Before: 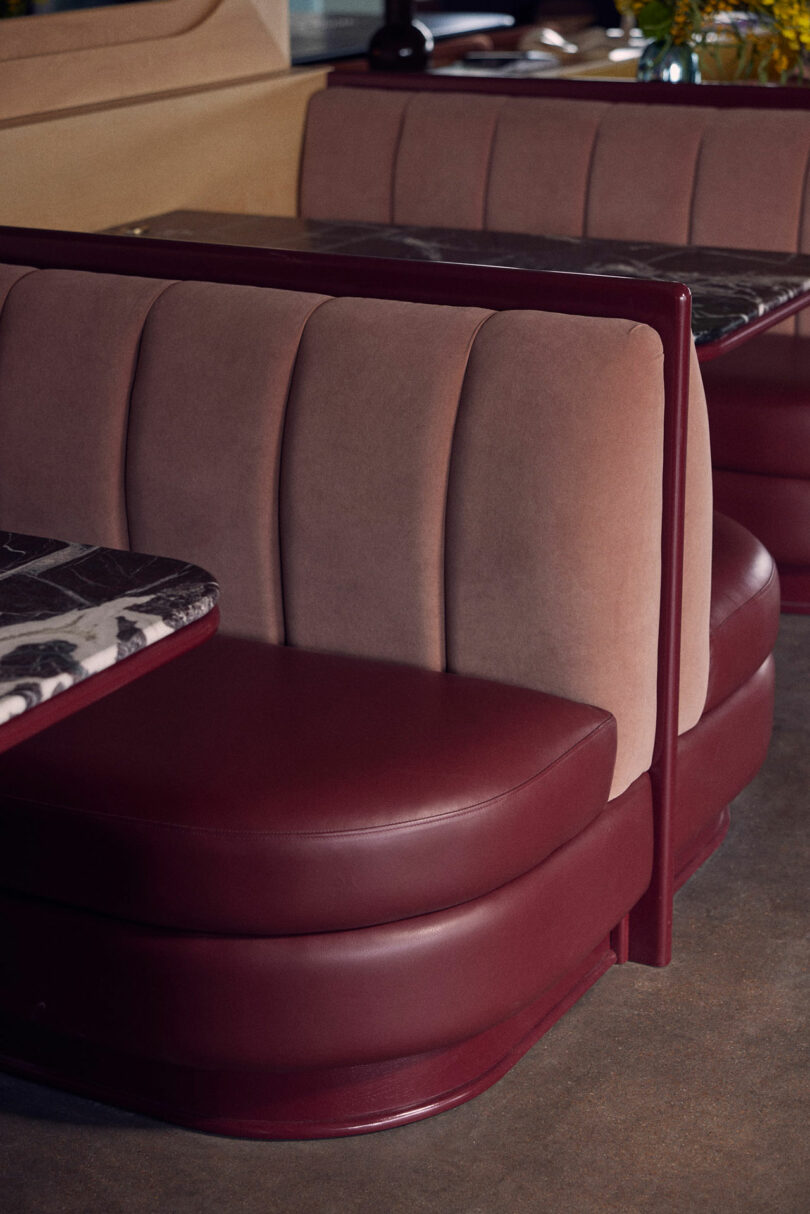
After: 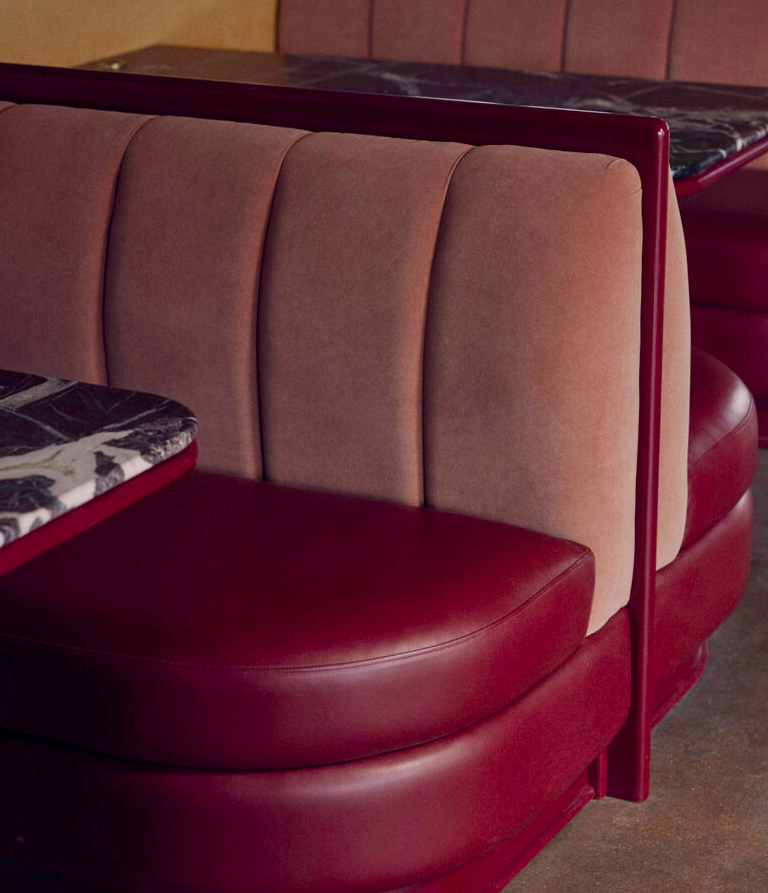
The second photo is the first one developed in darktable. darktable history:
crop and rotate: left 2.774%, top 13.74%, right 2.354%, bottom 12.673%
color balance rgb: perceptual saturation grading › global saturation 20%, perceptual saturation grading › highlights -25.64%, perceptual saturation grading › shadows 49.371%, contrast -9.571%
local contrast: mode bilateral grid, contrast 21, coarseness 49, detail 119%, midtone range 0.2
